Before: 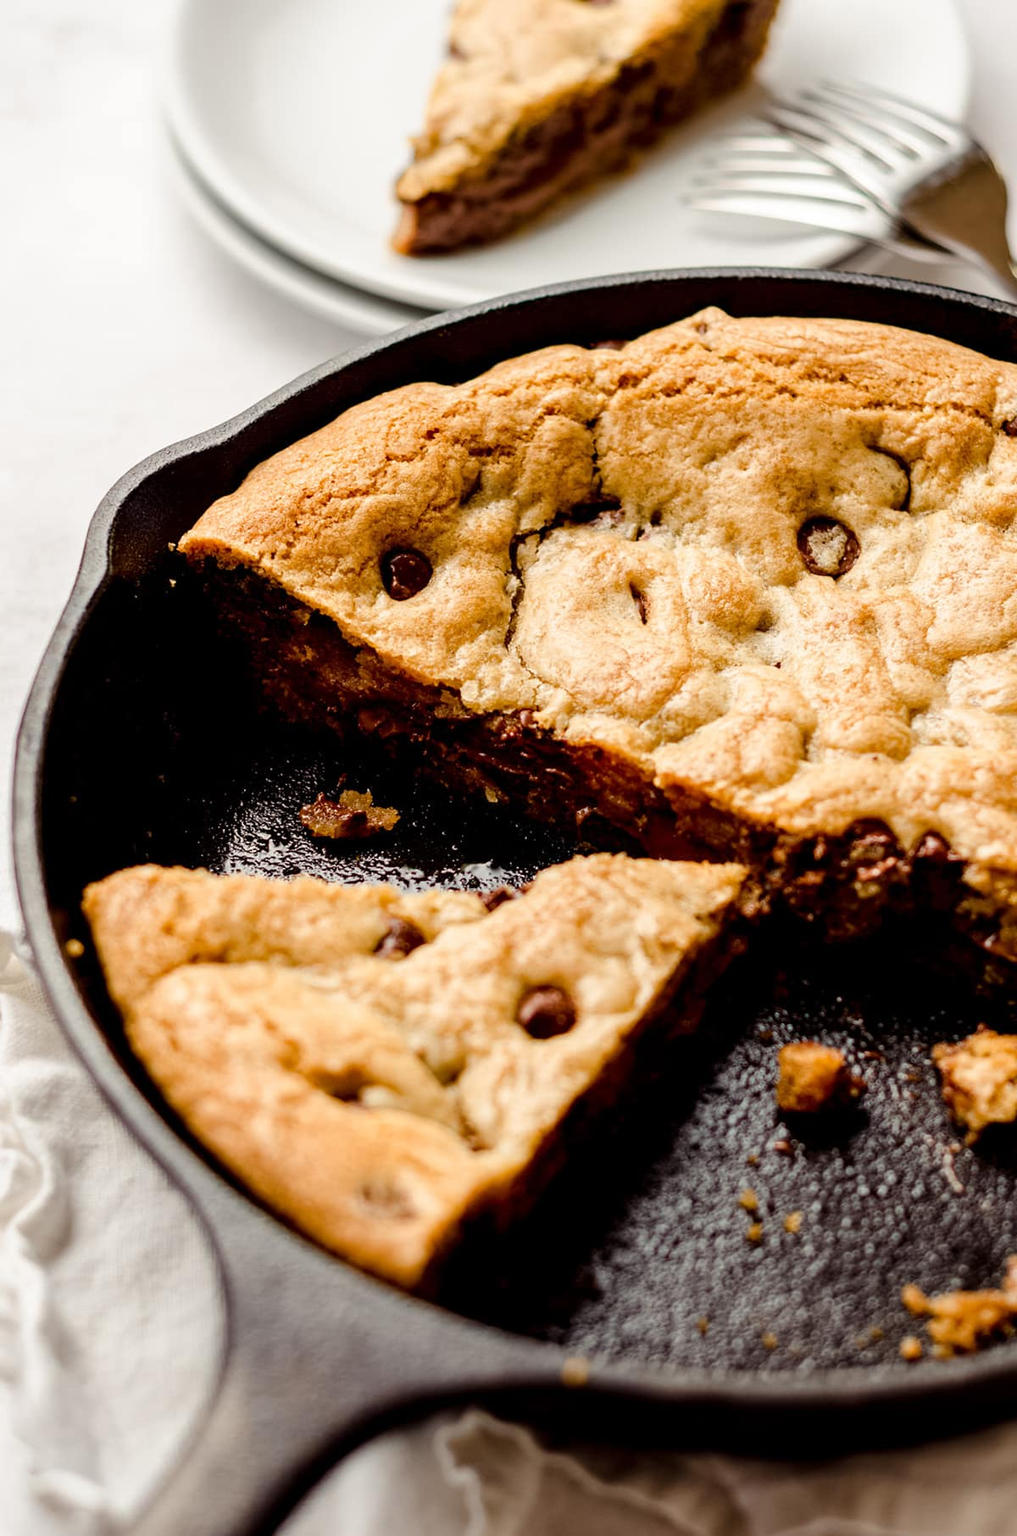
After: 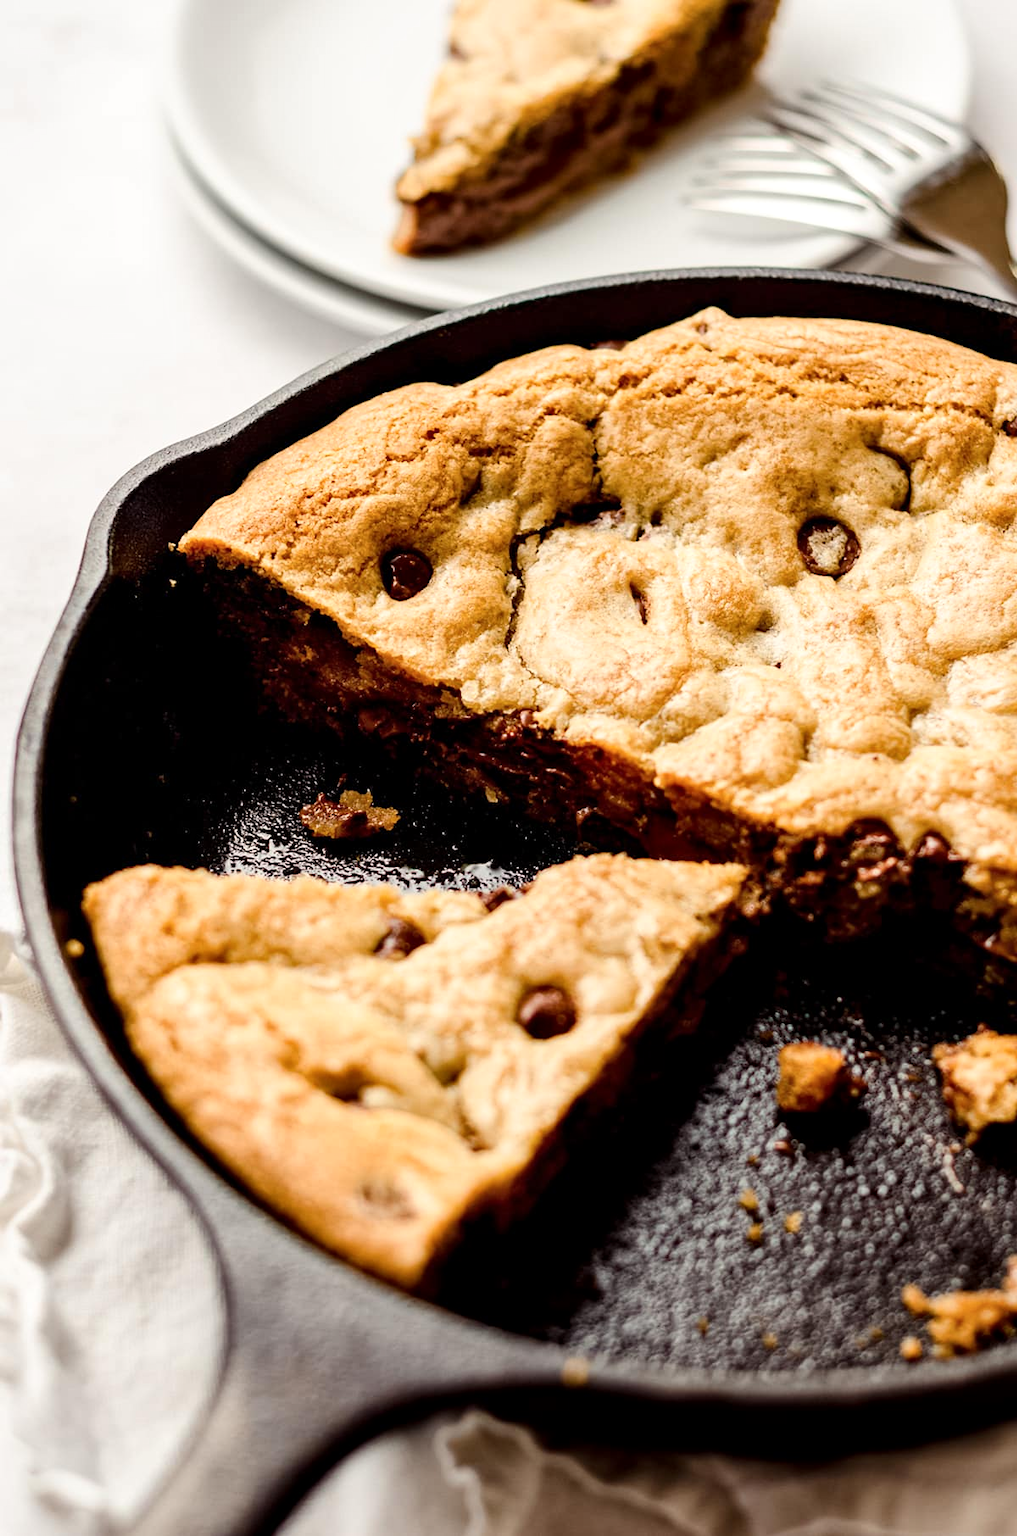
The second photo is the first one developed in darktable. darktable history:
local contrast: mode bilateral grid, contrast 19, coarseness 49, detail 119%, midtone range 0.2
contrast brightness saturation: contrast 0.152, brightness 0.05
